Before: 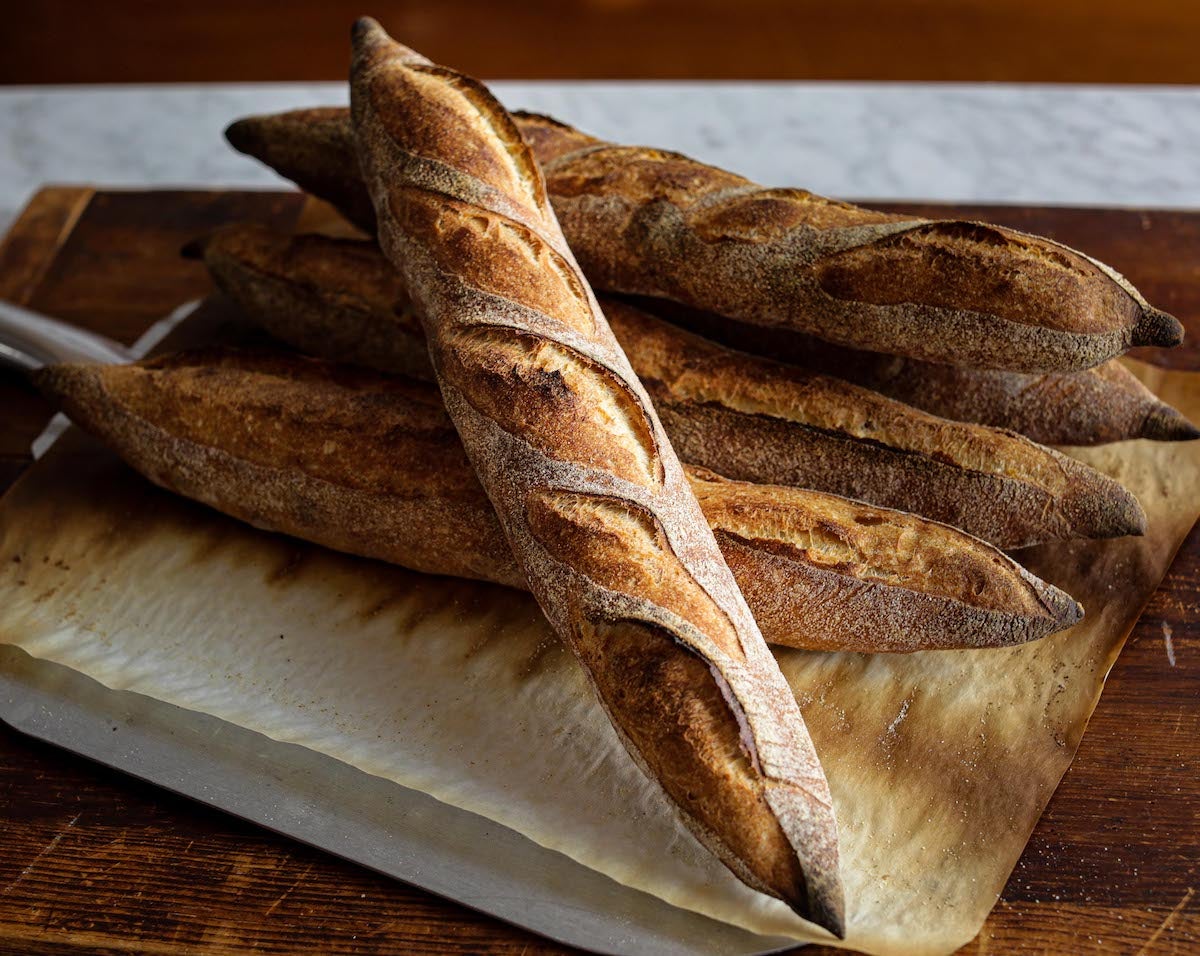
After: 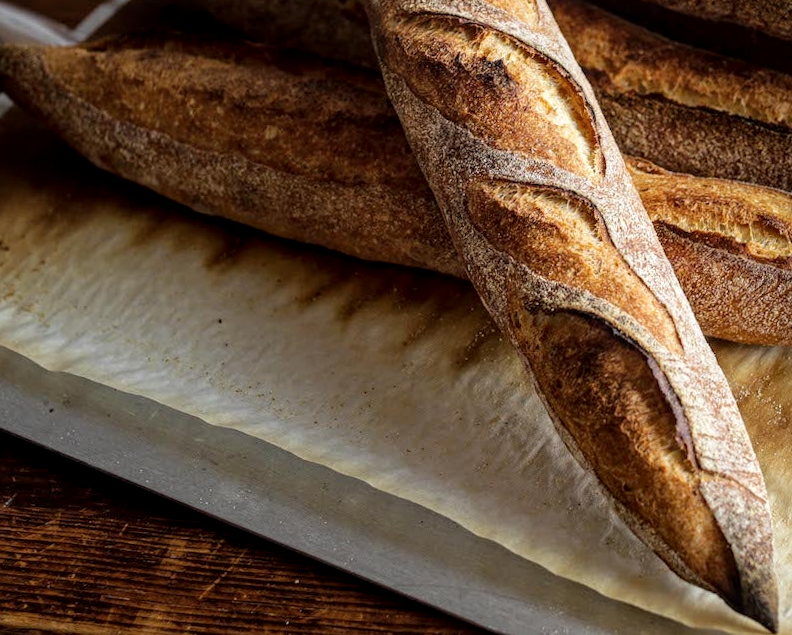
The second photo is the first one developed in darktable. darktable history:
crop and rotate: angle -1.01°, left 3.97%, top 32.113%, right 28.56%
local contrast: on, module defaults
